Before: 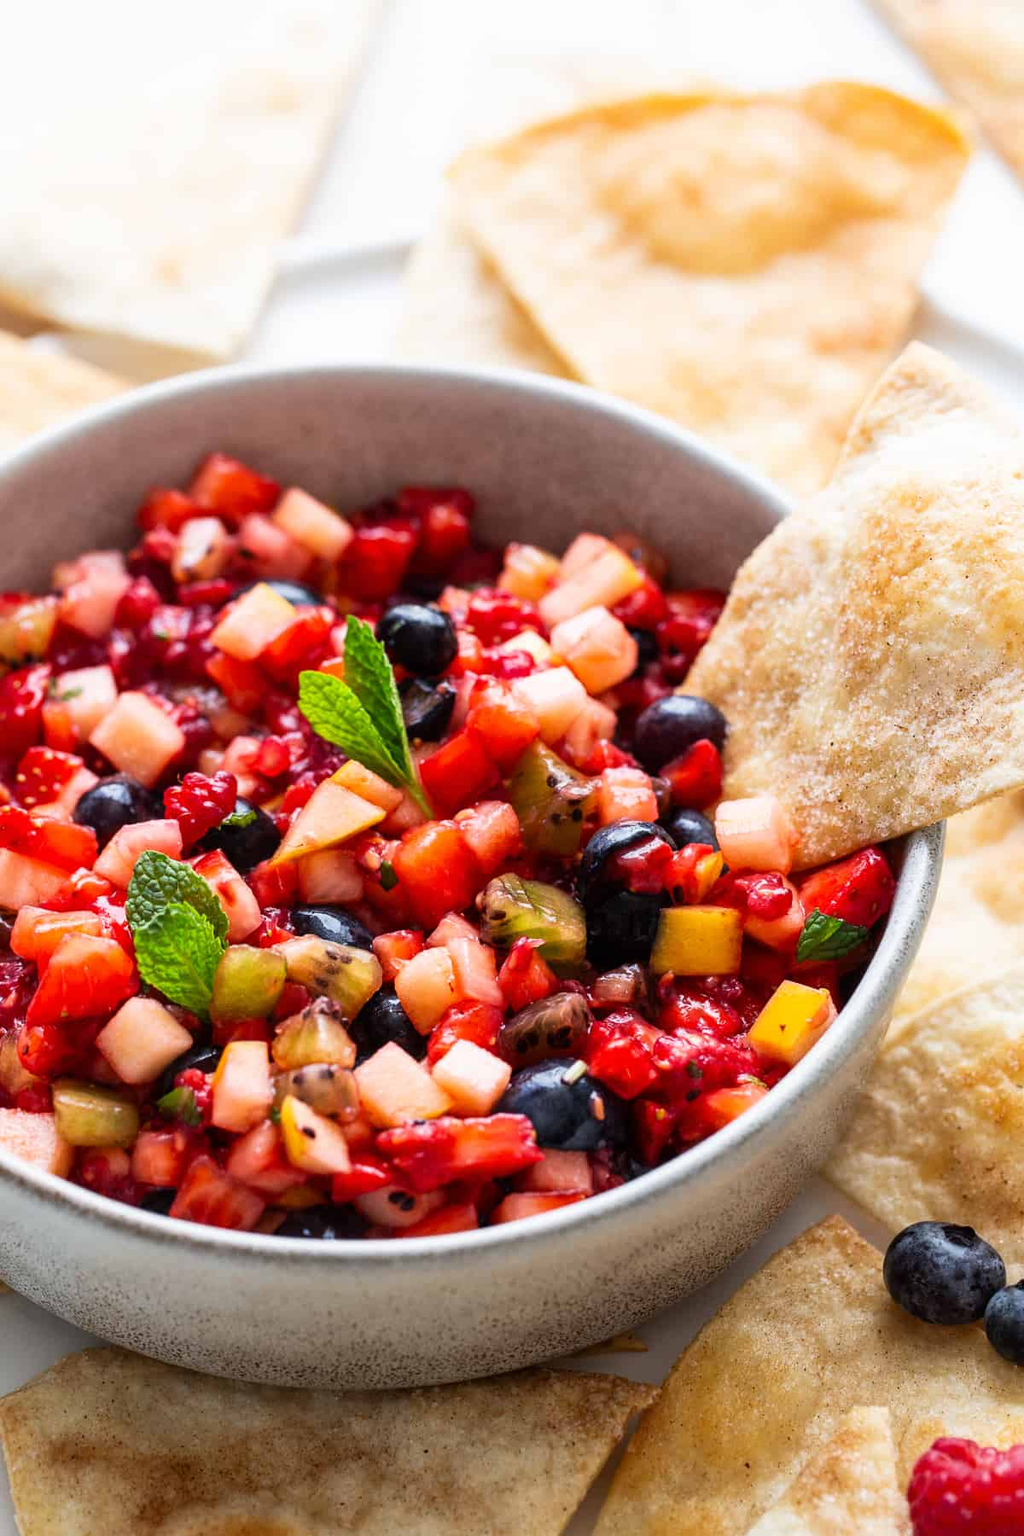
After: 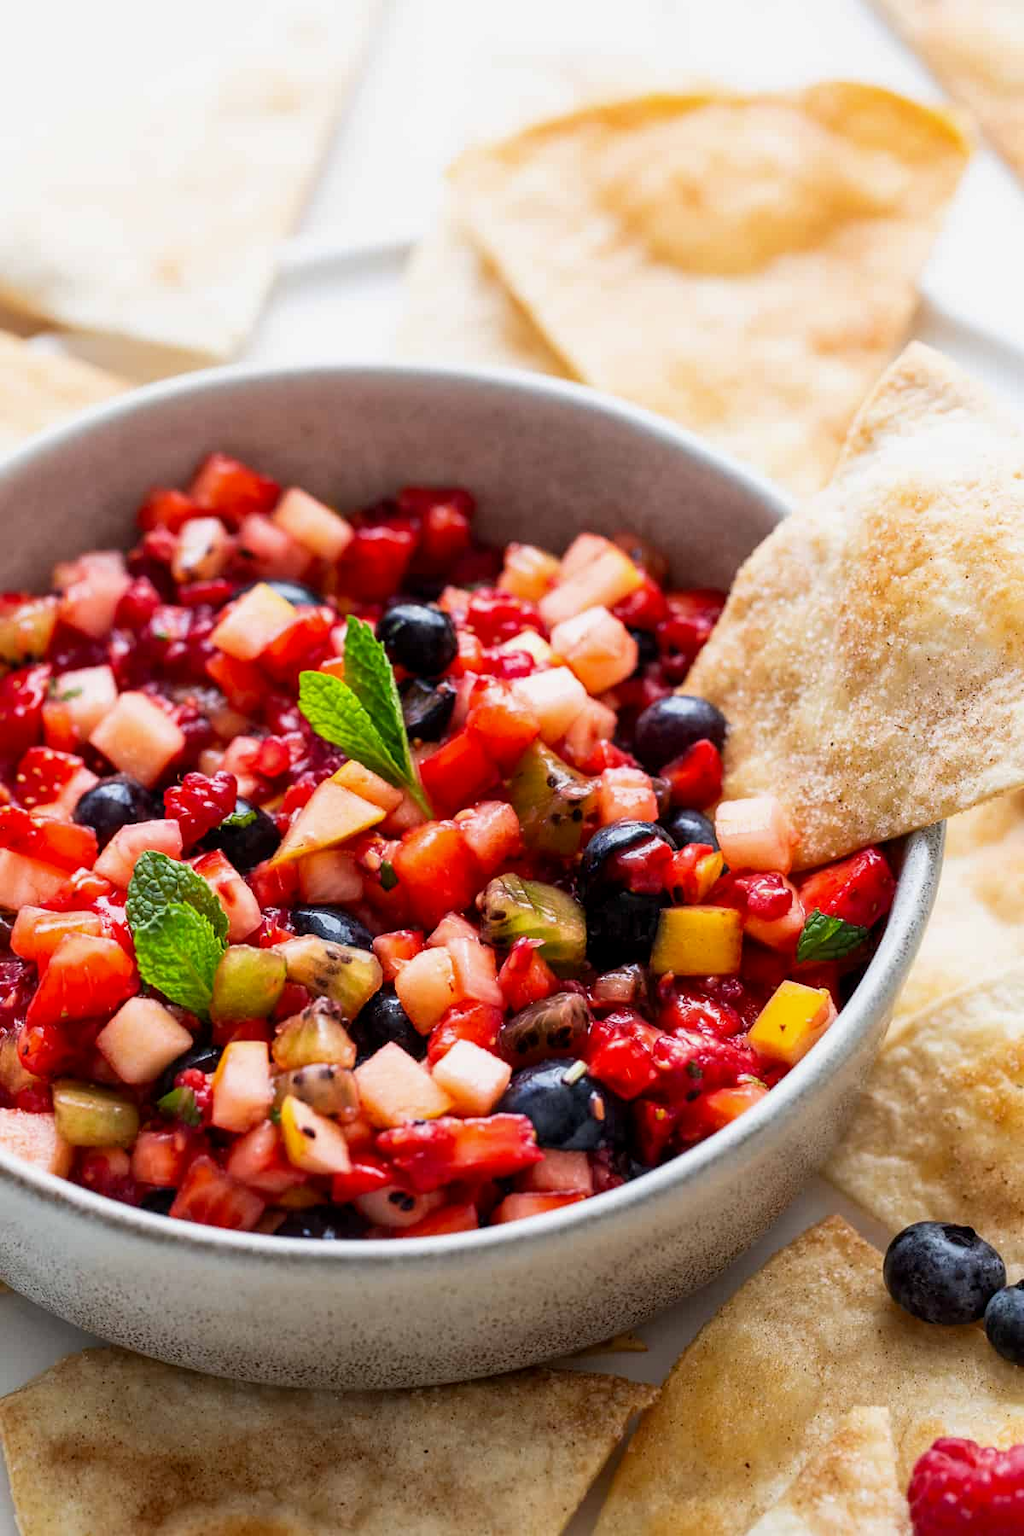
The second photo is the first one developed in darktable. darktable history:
exposure: black level correction 0.002, exposure -0.096 EV, compensate highlight preservation false
